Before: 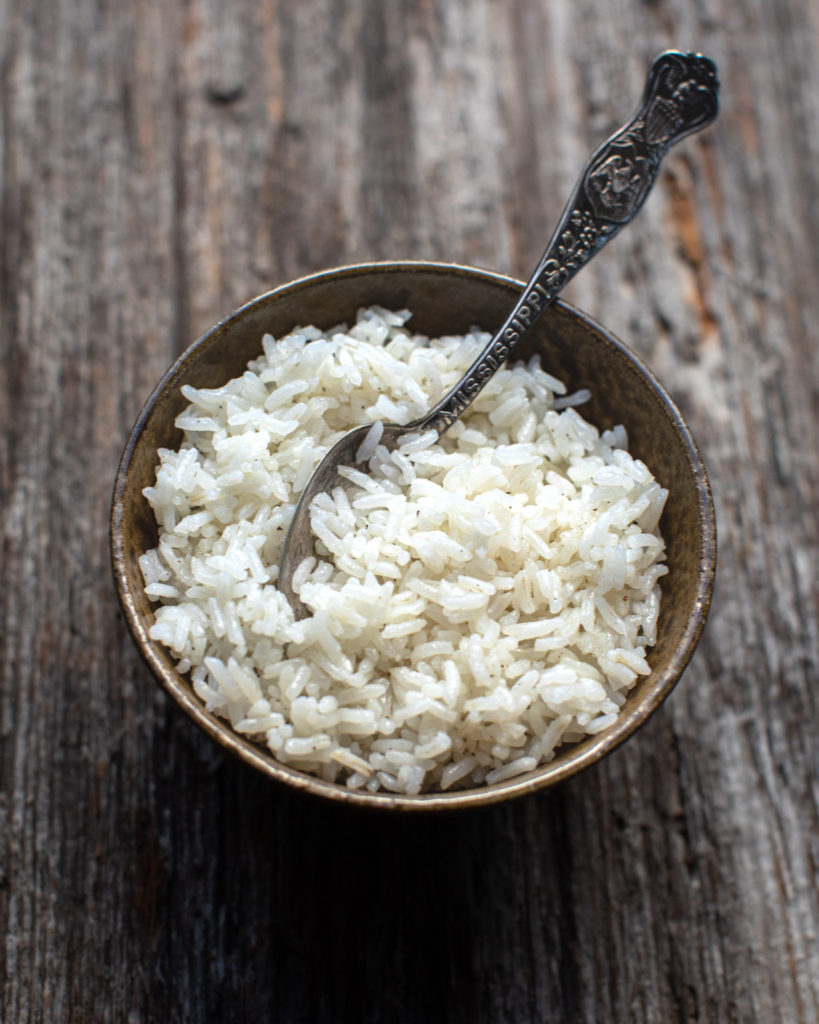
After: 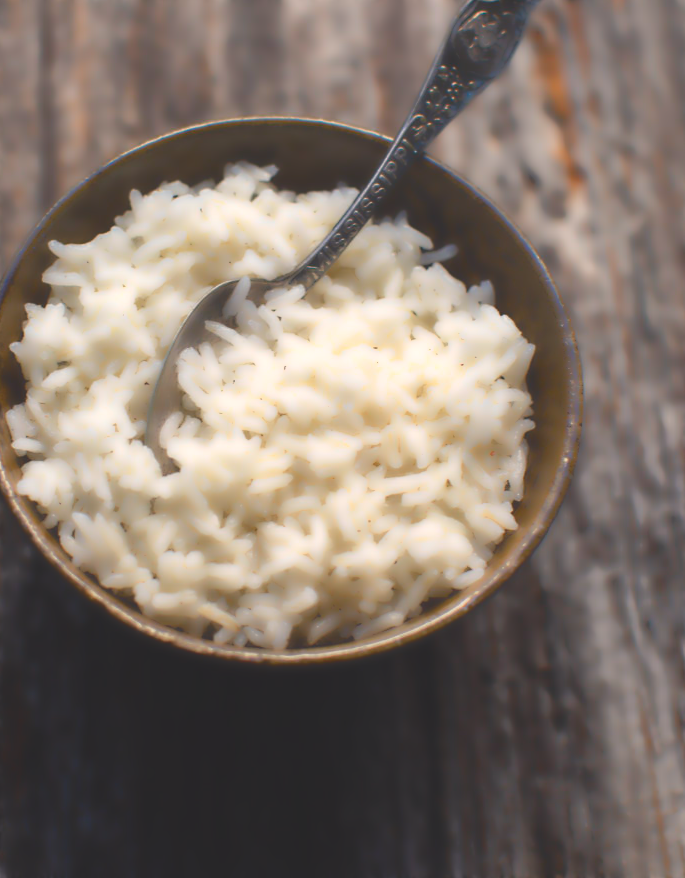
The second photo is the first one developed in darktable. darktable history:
lowpass: radius 4, soften with bilateral filter, unbound 0
crop: left 16.315%, top 14.246%
color balance rgb: shadows lift › chroma 2%, shadows lift › hue 247.2°, power › chroma 0.3%, power › hue 25.2°, highlights gain › chroma 3%, highlights gain › hue 60°, global offset › luminance 2%, perceptual saturation grading › global saturation 20%, perceptual saturation grading › highlights -20%, perceptual saturation grading › shadows 30%
